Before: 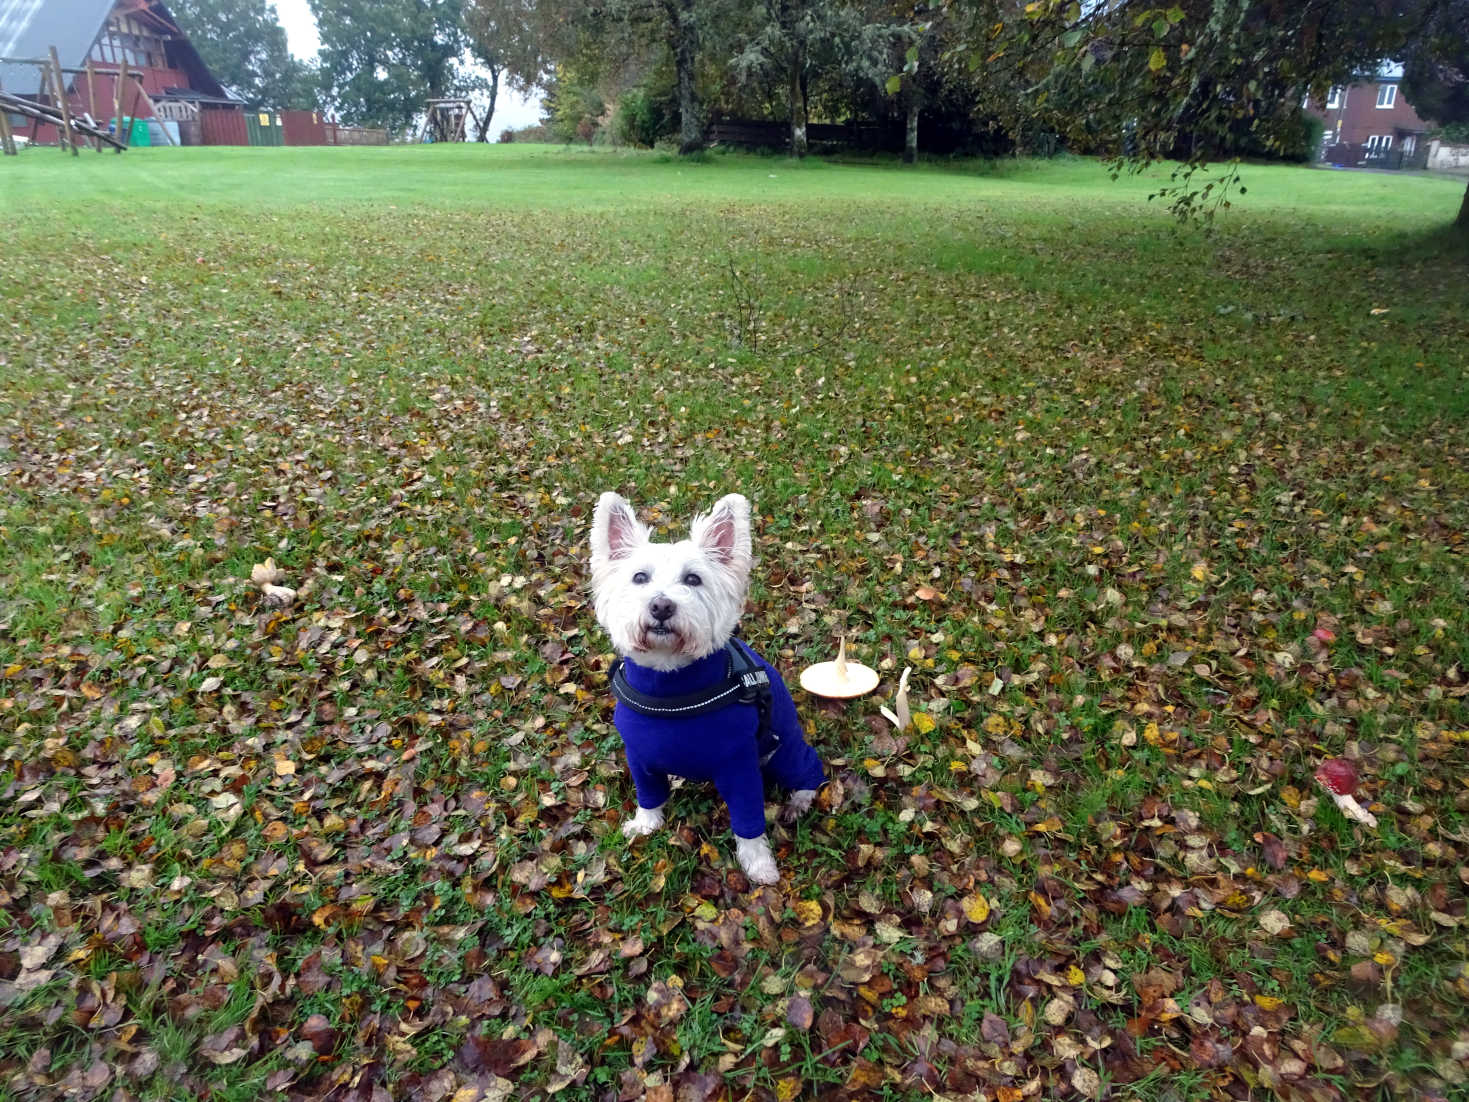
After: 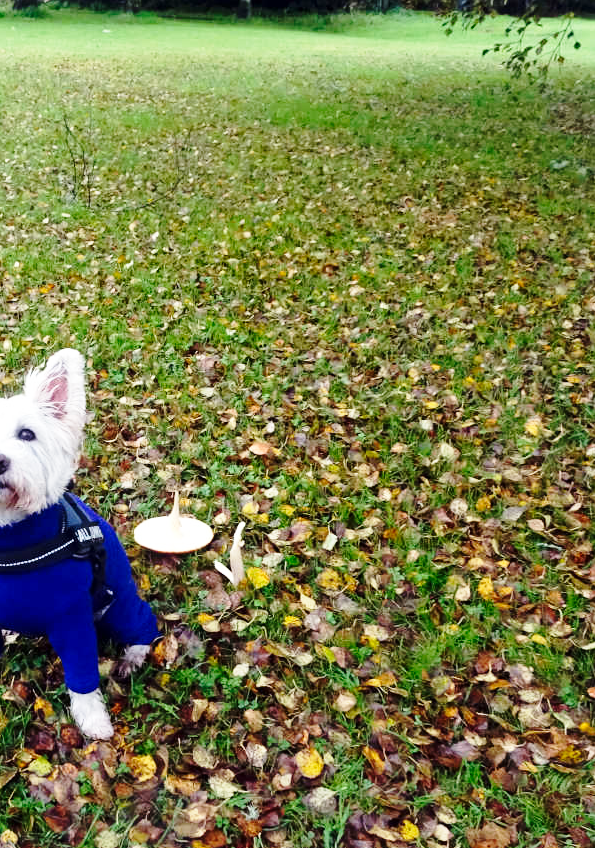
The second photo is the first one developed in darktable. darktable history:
crop: left 45.397%, top 13.209%, right 14.053%, bottom 9.802%
base curve: curves: ch0 [(0, 0) (0.028, 0.03) (0.121, 0.232) (0.46, 0.748) (0.859, 0.968) (1, 1)], preserve colors none
